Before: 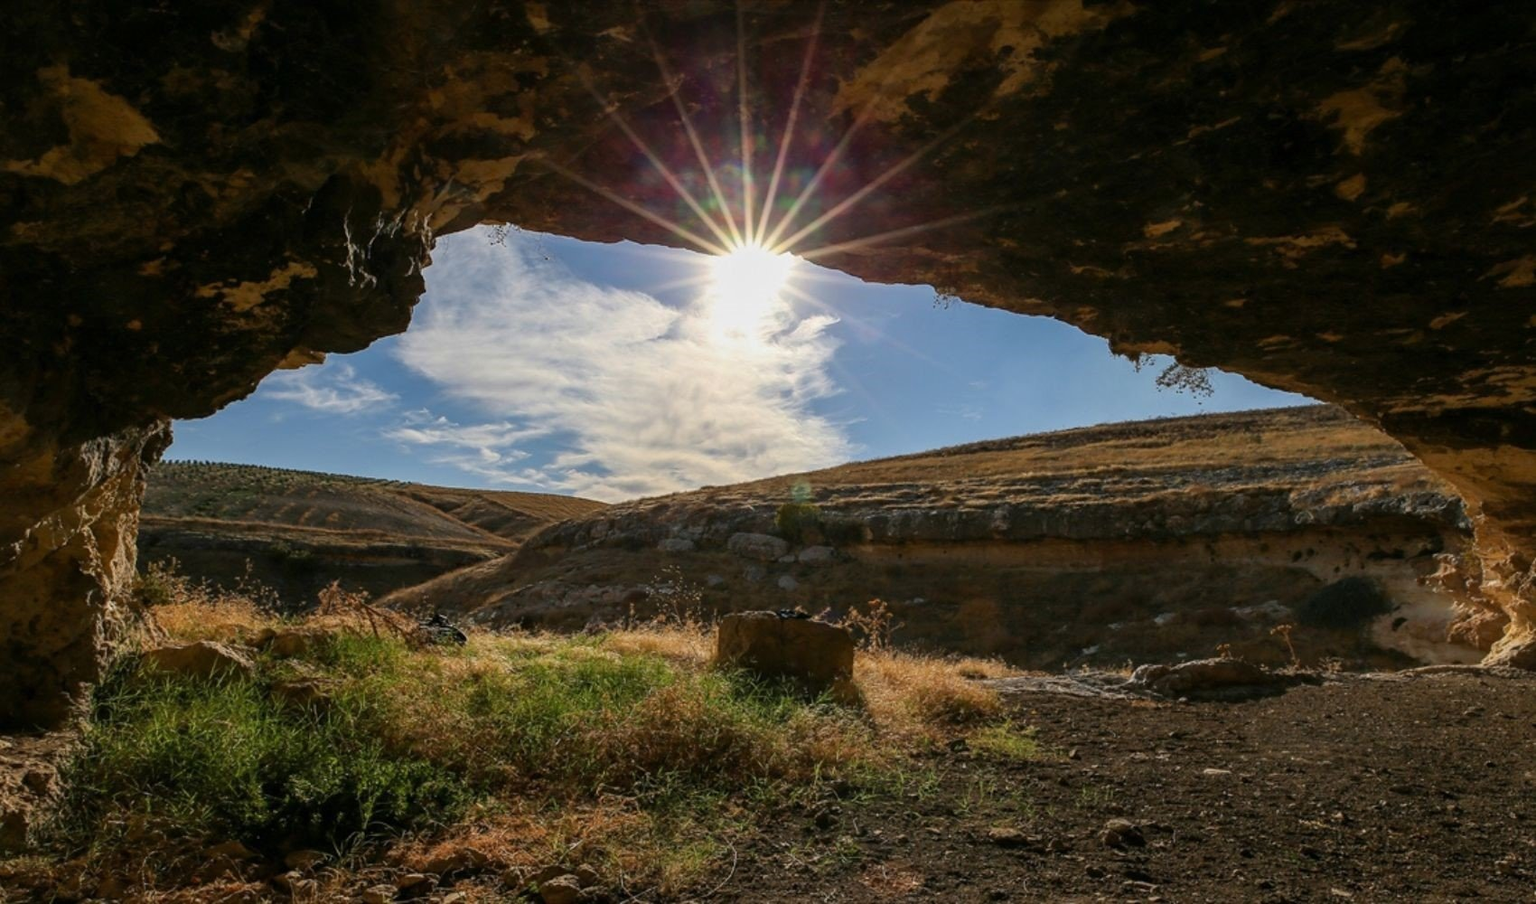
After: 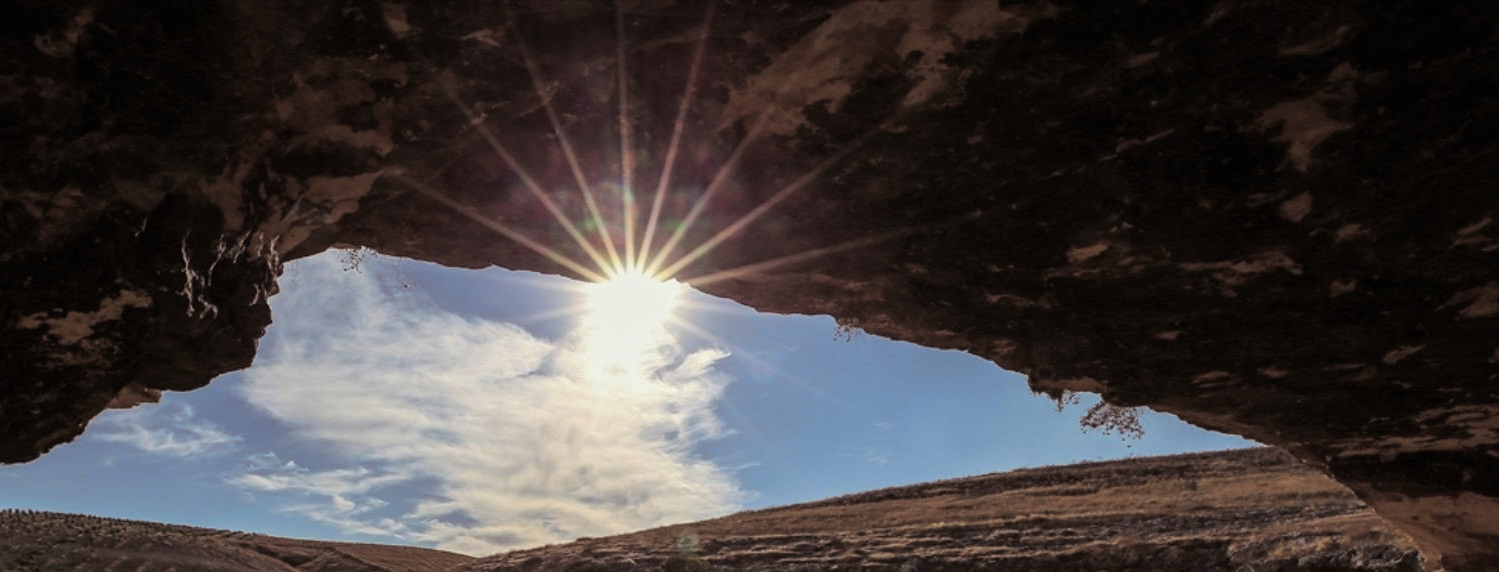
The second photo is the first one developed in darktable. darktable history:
crop and rotate: left 11.812%, bottom 42.776%
split-toning: shadows › saturation 0.2
